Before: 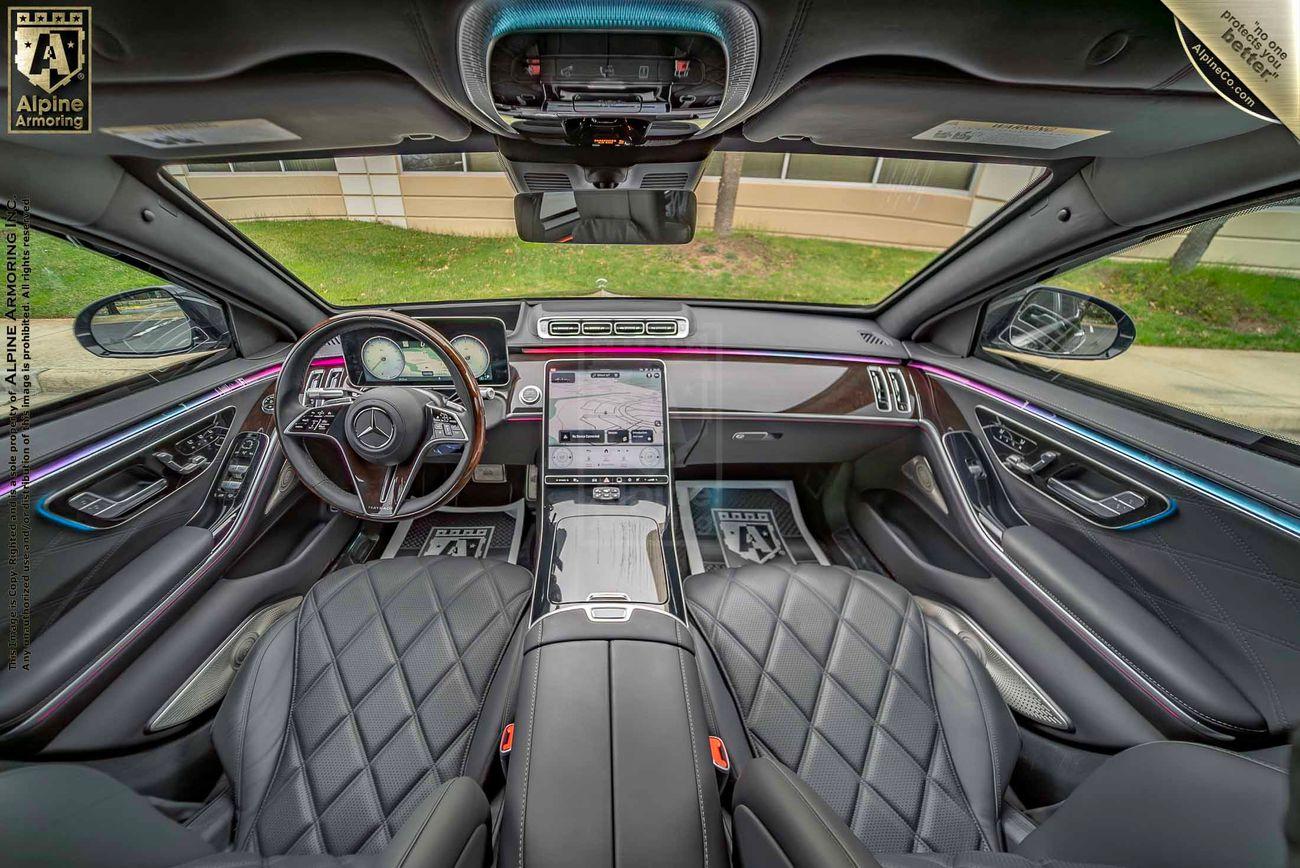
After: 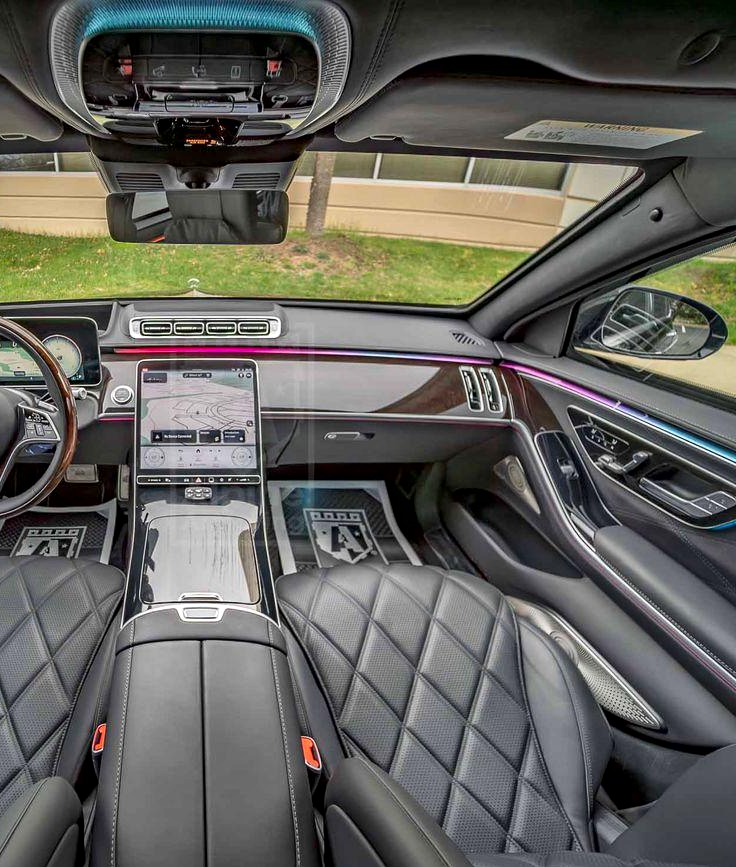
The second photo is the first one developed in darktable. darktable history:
crop: left 31.458%, top 0%, right 11.876%
local contrast: mode bilateral grid, contrast 20, coarseness 50, detail 140%, midtone range 0.2
